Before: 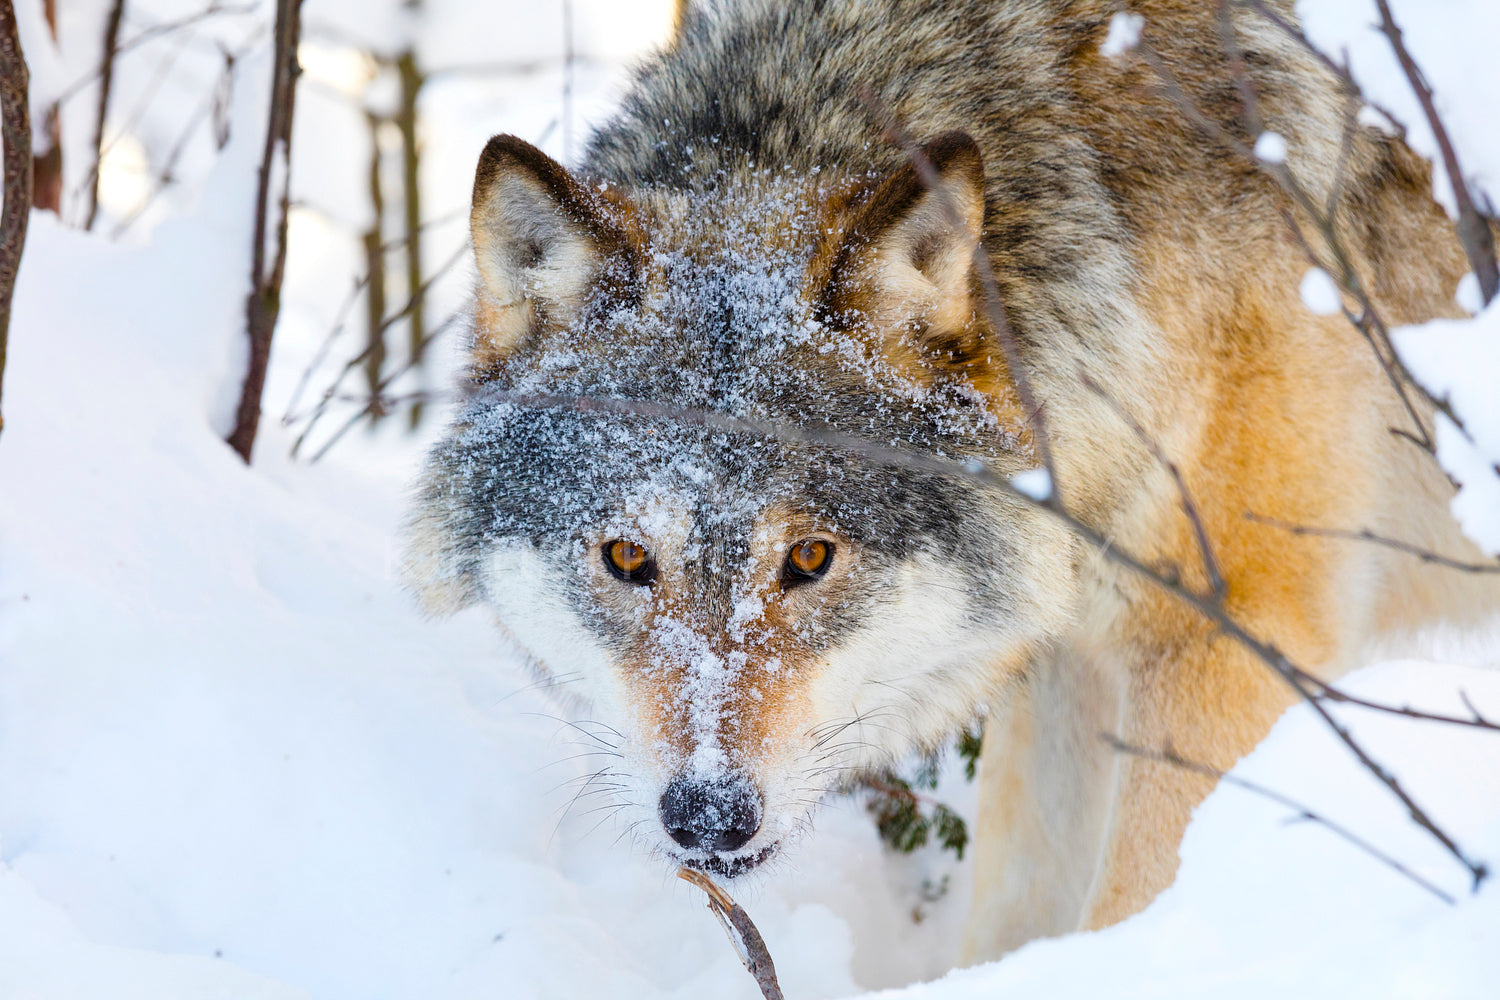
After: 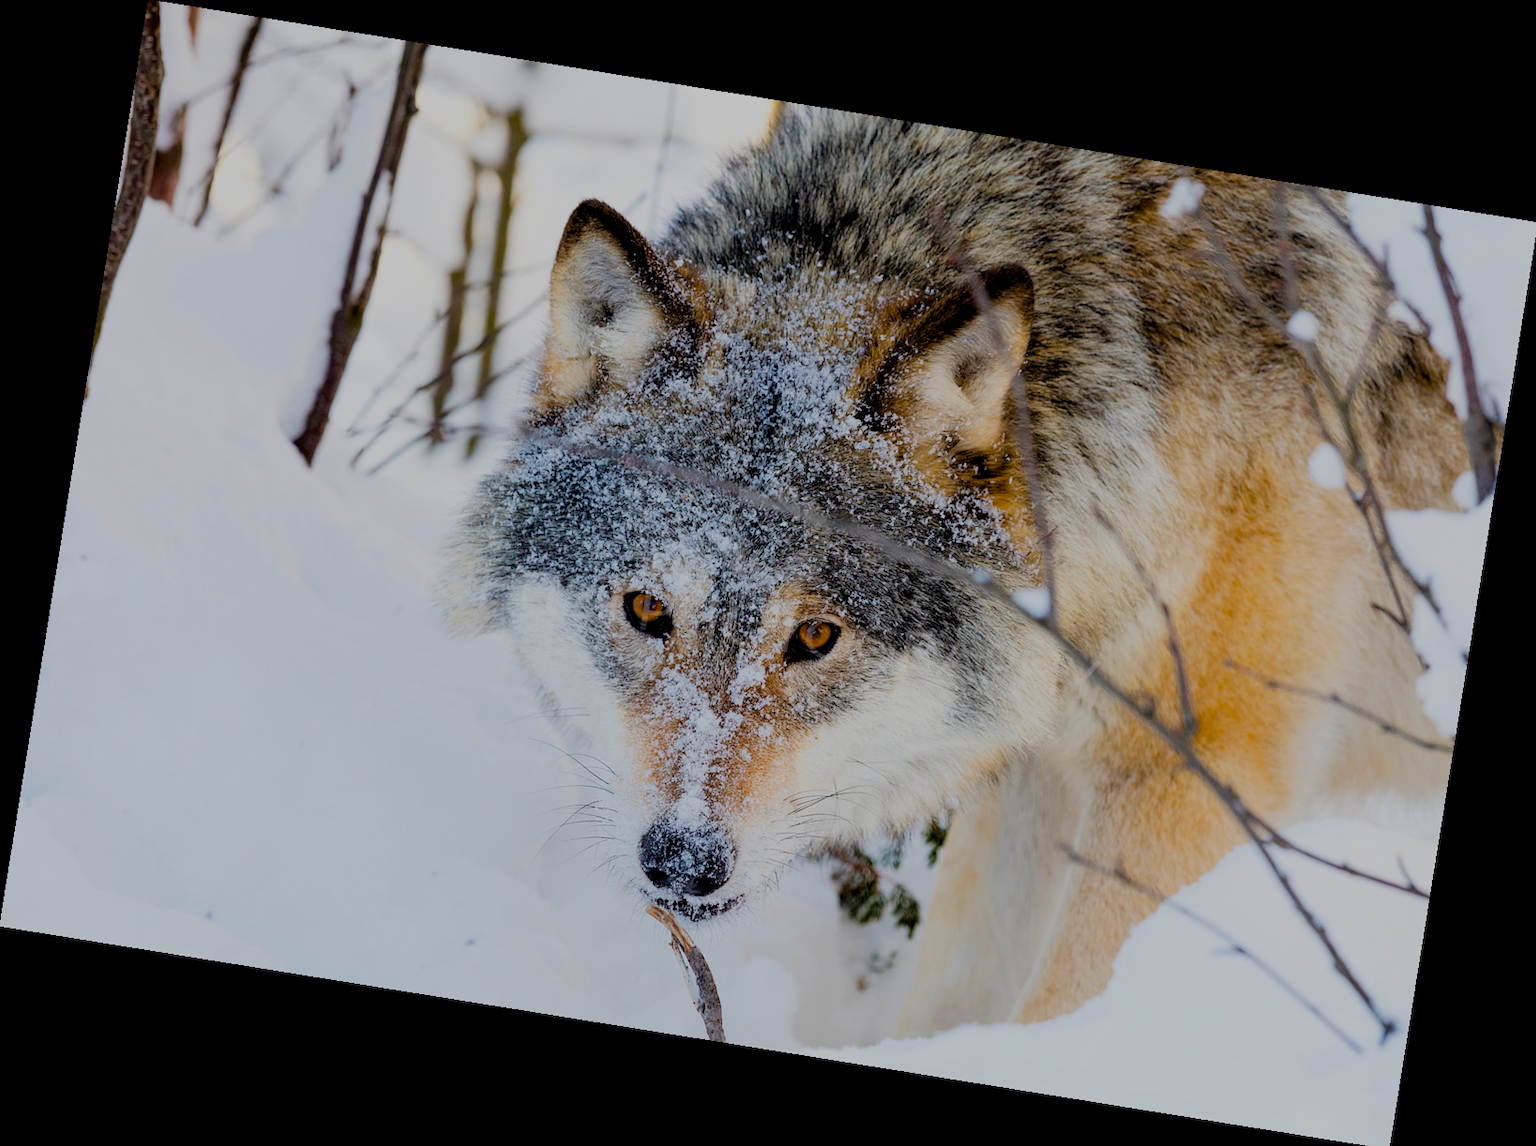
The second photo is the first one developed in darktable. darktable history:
rotate and perspective: rotation 9.12°, automatic cropping off
exposure: black level correction 0.011, exposure -0.478 EV, compensate highlight preservation false
filmic rgb: black relative exposure -7.32 EV, white relative exposure 5.09 EV, hardness 3.2
